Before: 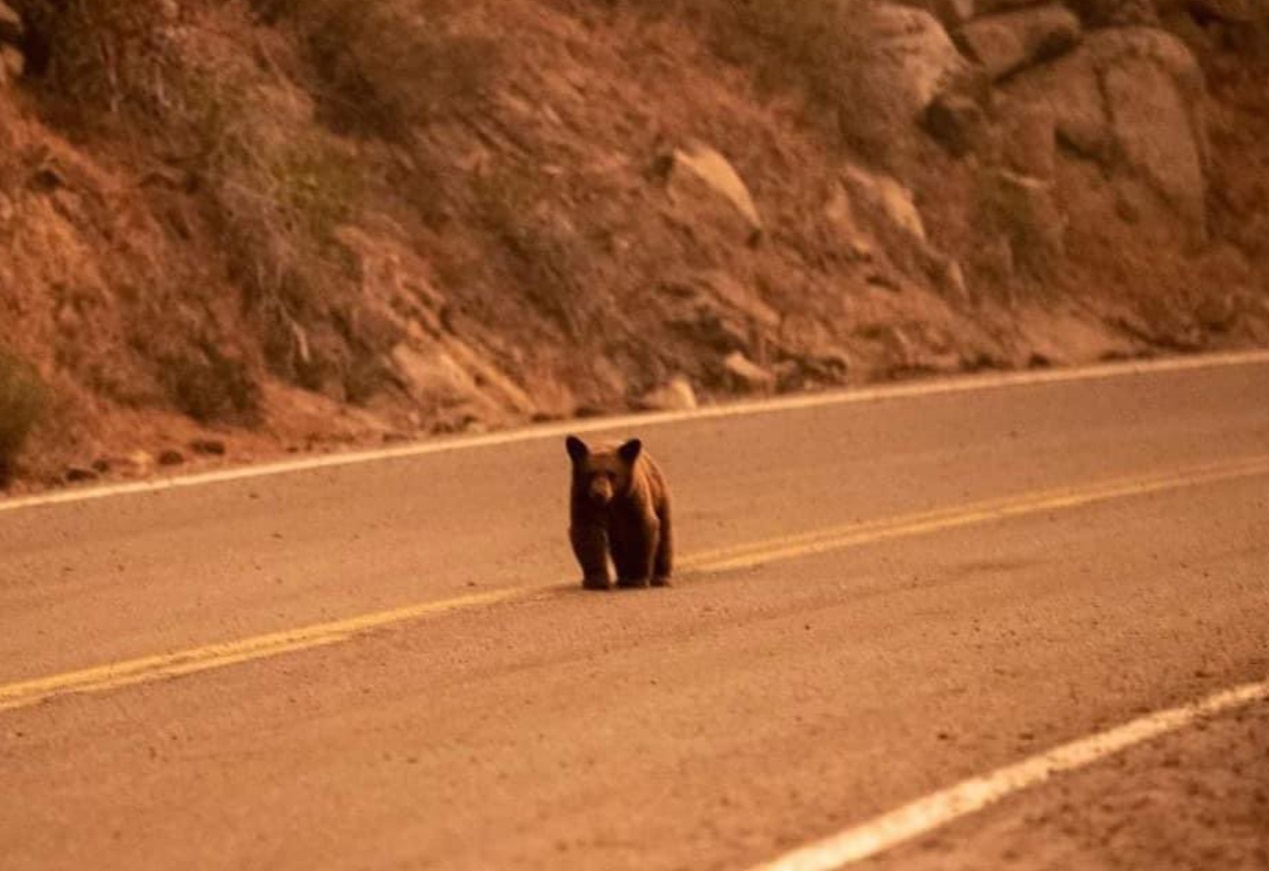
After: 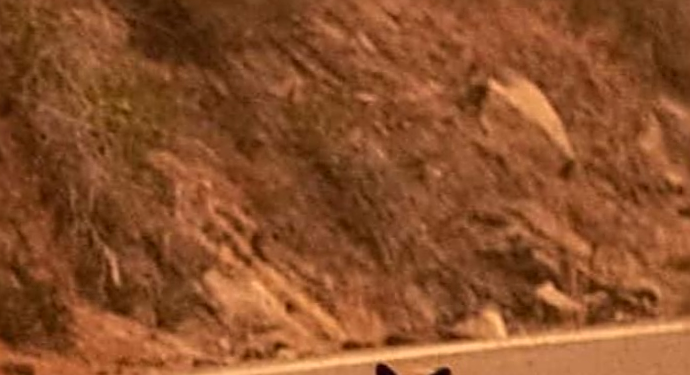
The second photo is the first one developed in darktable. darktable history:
sharpen: radius 3.025, amount 0.757
rotate and perspective: rotation 0.8°, automatic cropping off
crop: left 15.306%, top 9.065%, right 30.789%, bottom 48.638%
